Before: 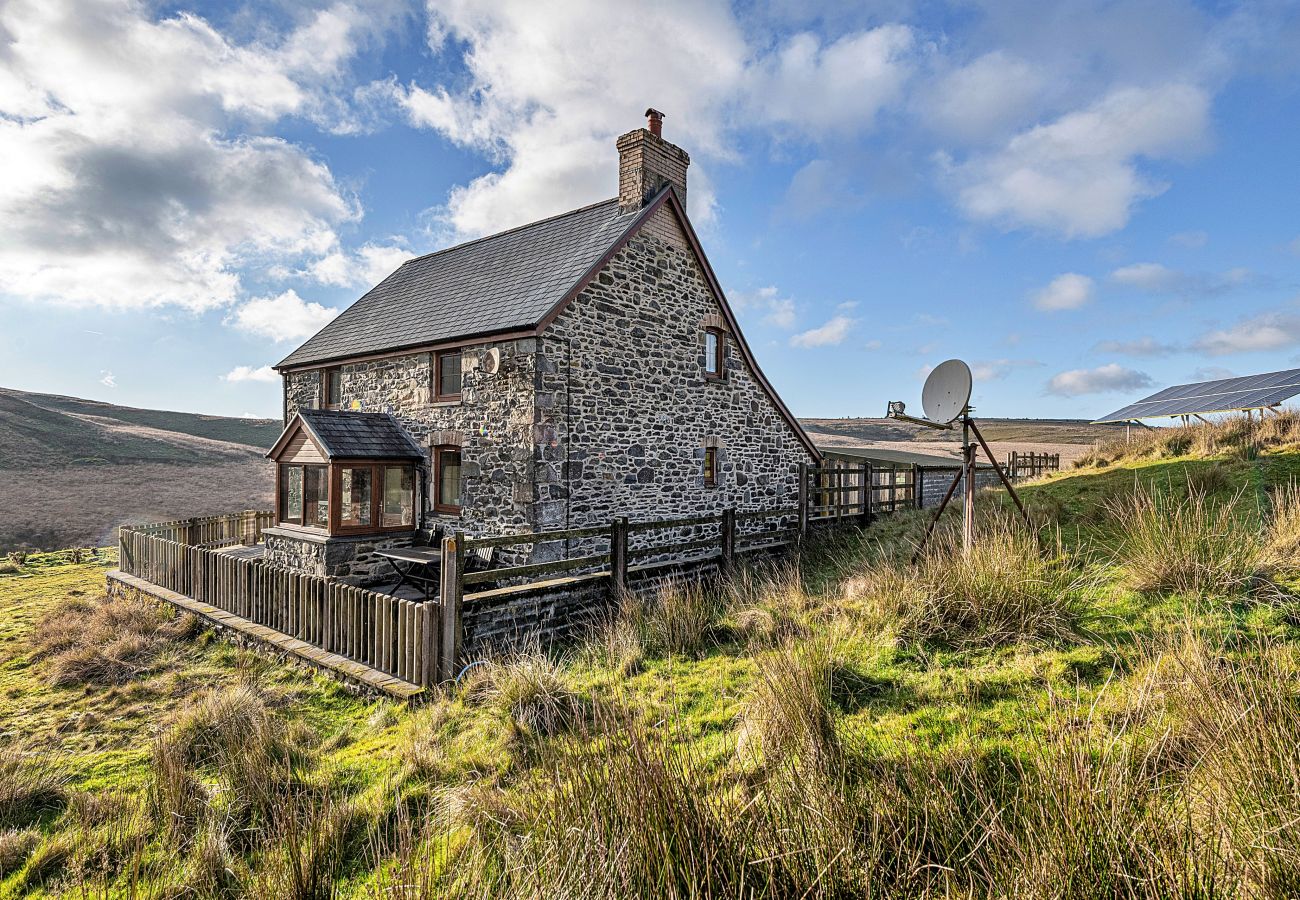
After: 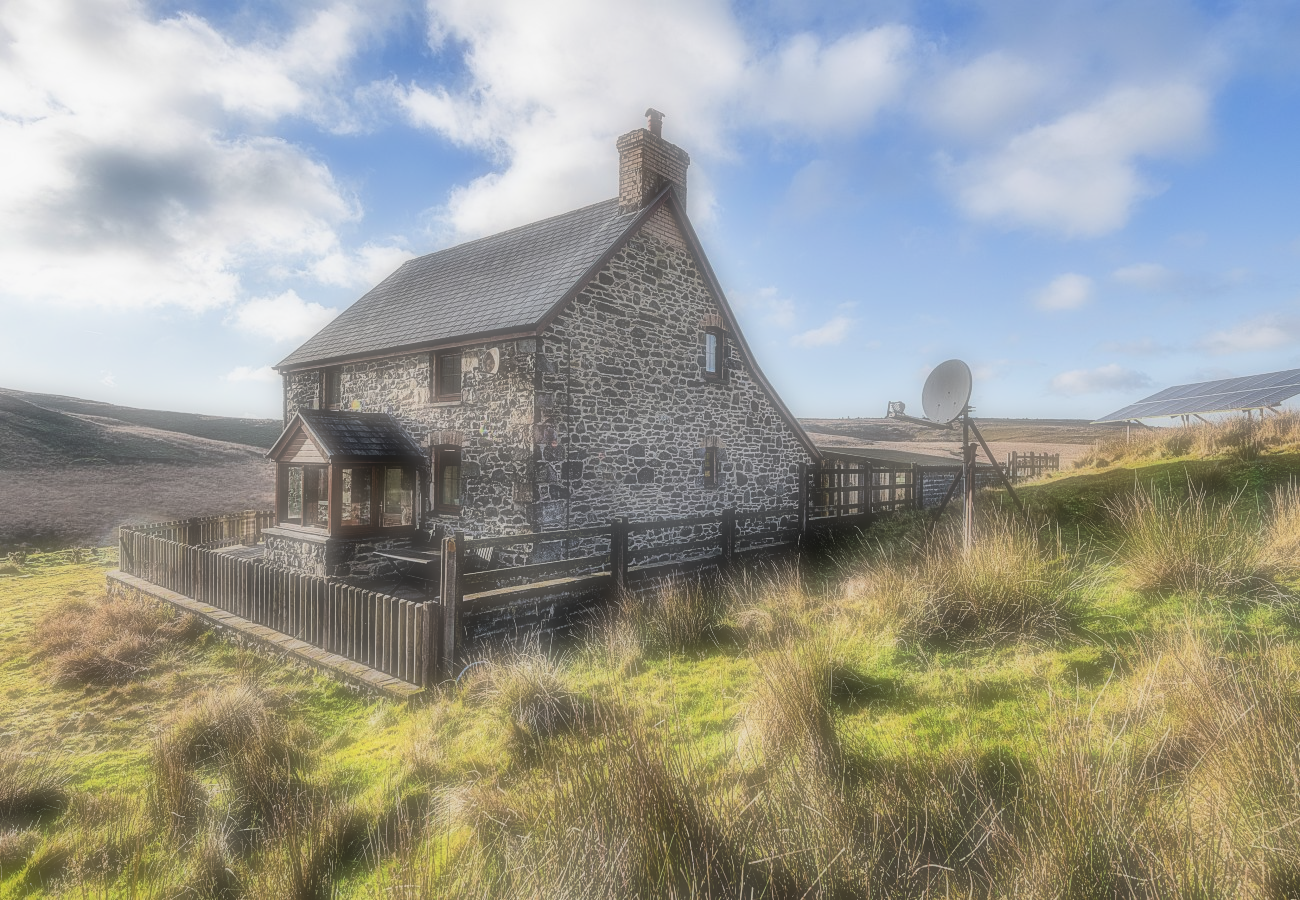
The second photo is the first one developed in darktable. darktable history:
soften: on, module defaults
filmic rgb: black relative exposure -16 EV, white relative exposure 6.29 EV, hardness 5.1, contrast 1.35
